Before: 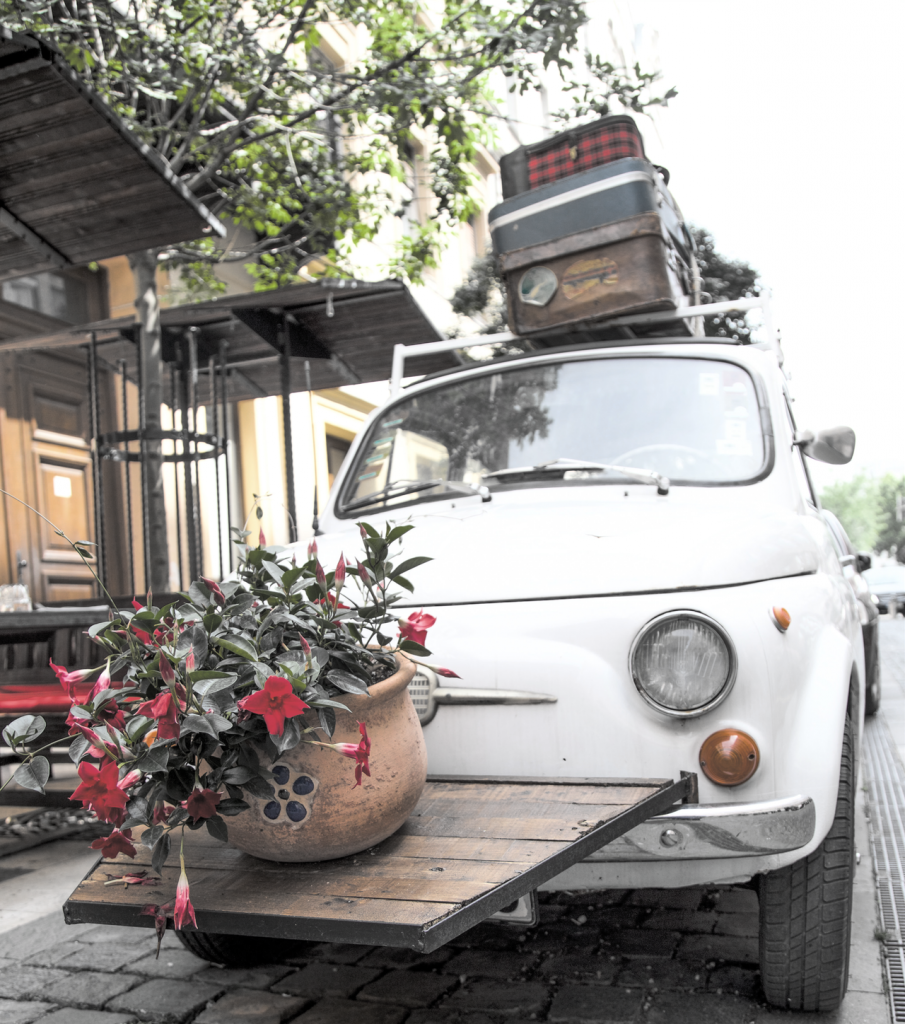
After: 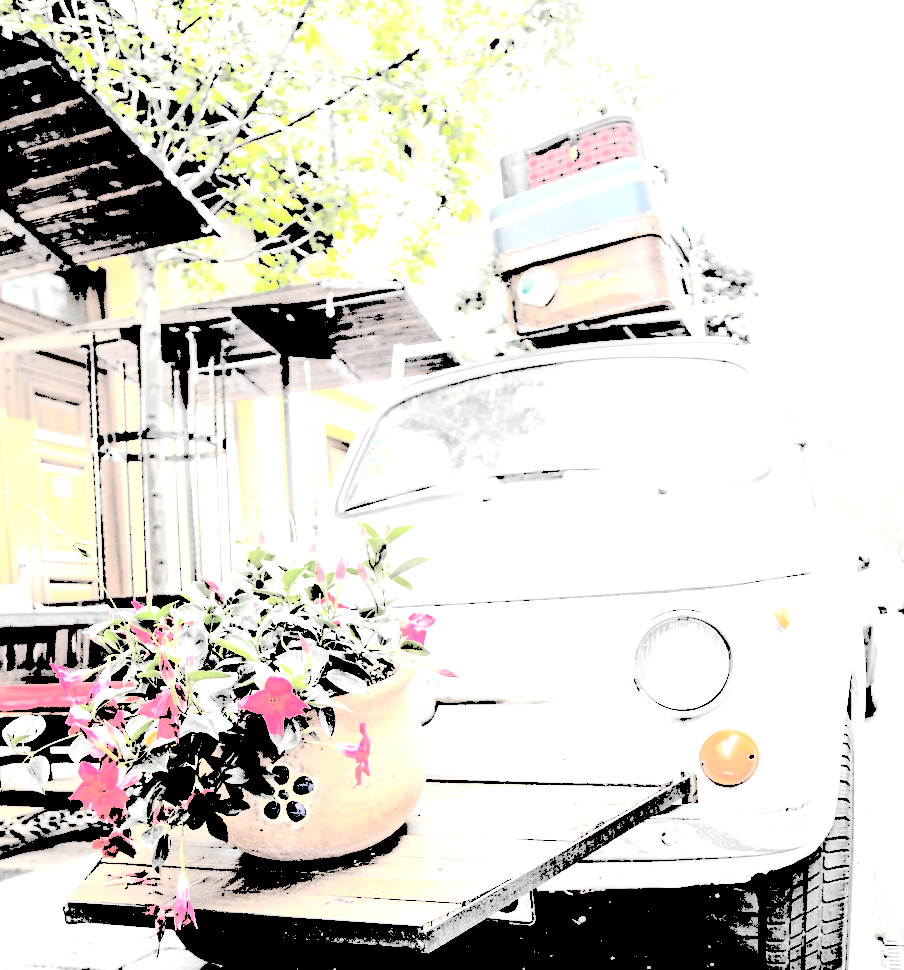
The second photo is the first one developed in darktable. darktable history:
levels: levels [0.246, 0.256, 0.506]
crop and rotate: top 0.001%, bottom 5.211%
exposure: exposure -0.011 EV, compensate highlight preservation false
